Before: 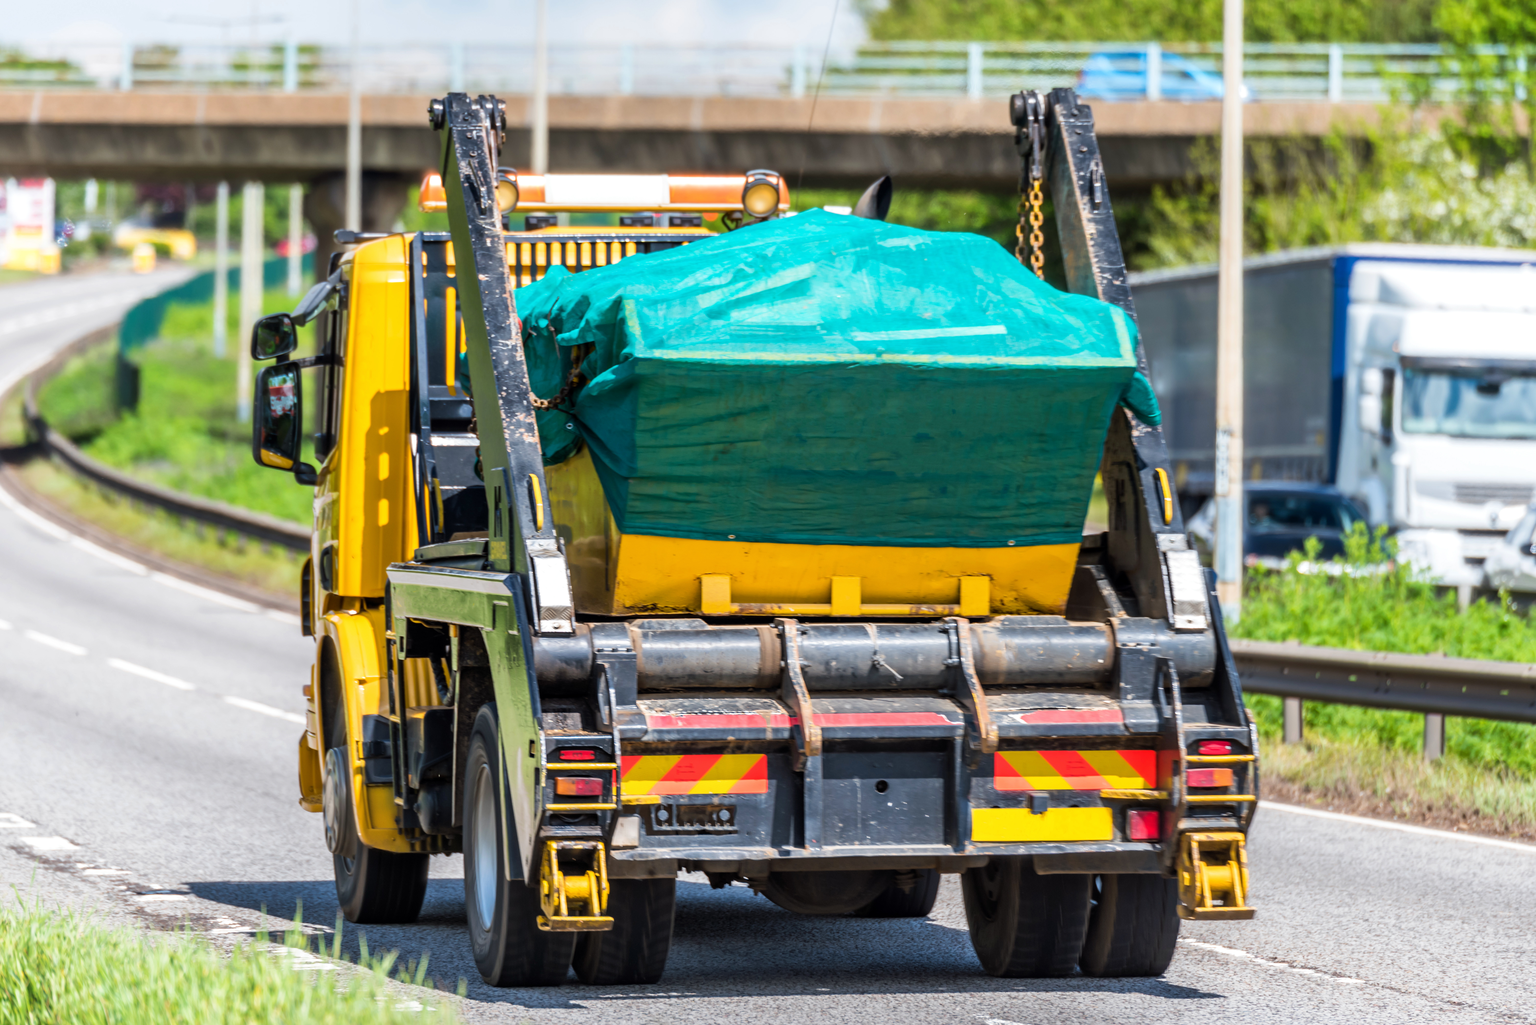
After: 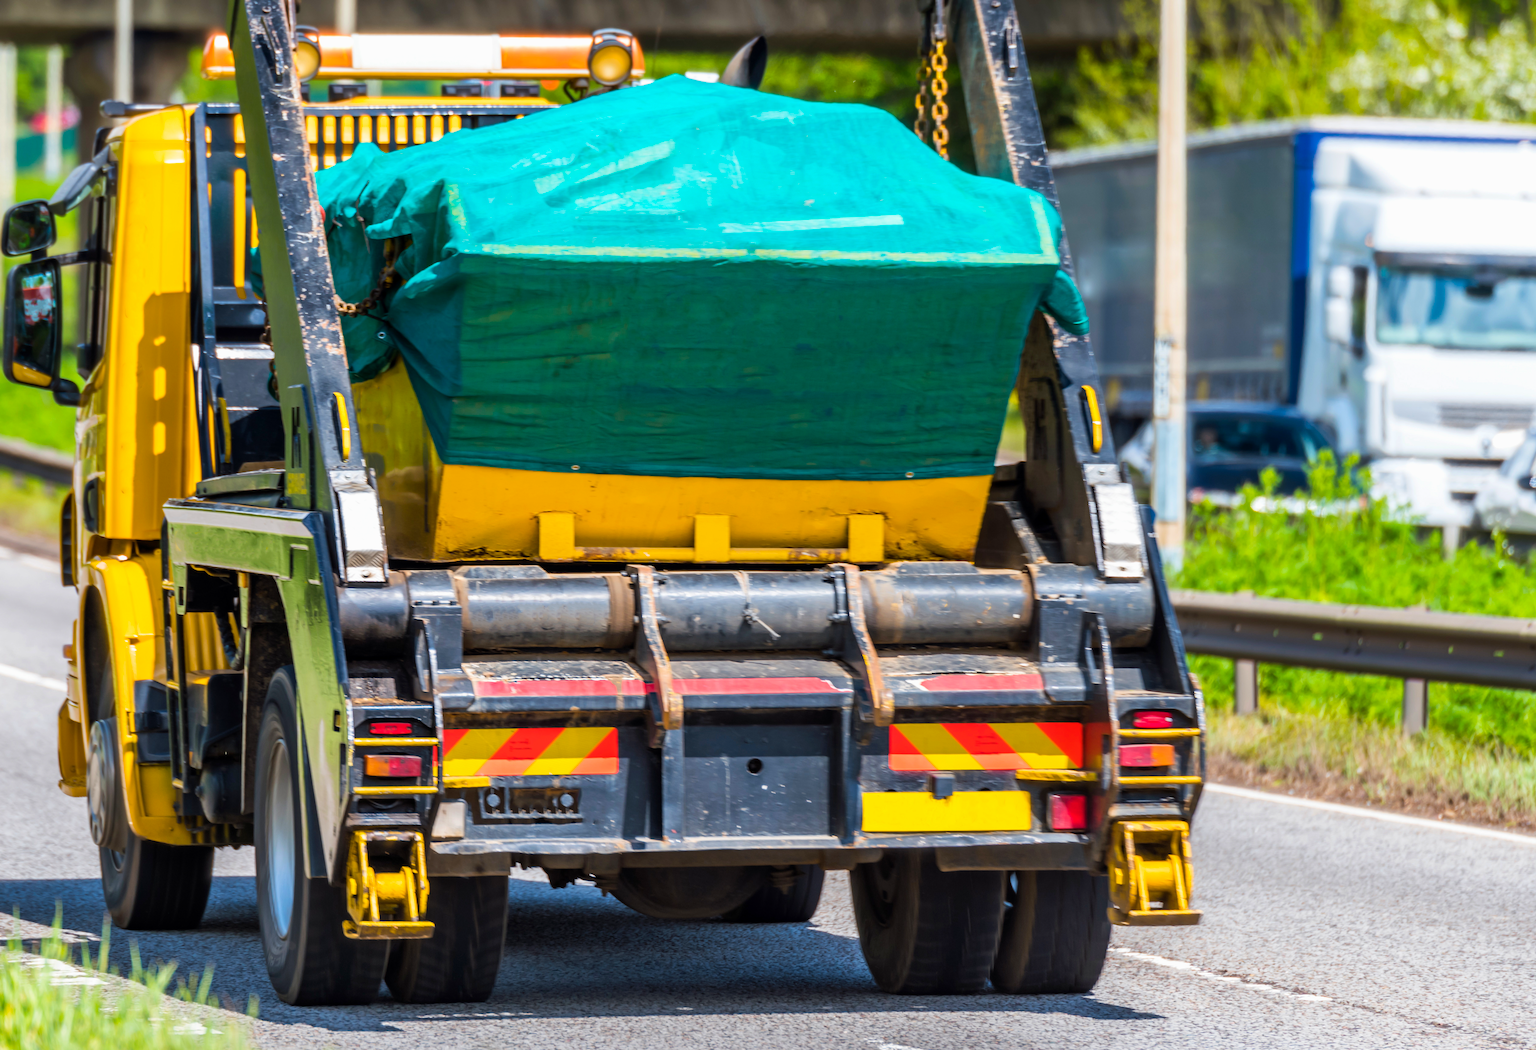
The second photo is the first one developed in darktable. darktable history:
color balance rgb: global vibrance 42.74%
crop: left 16.315%, top 14.246%
exposure: exposure -0.041 EV, compensate highlight preservation false
